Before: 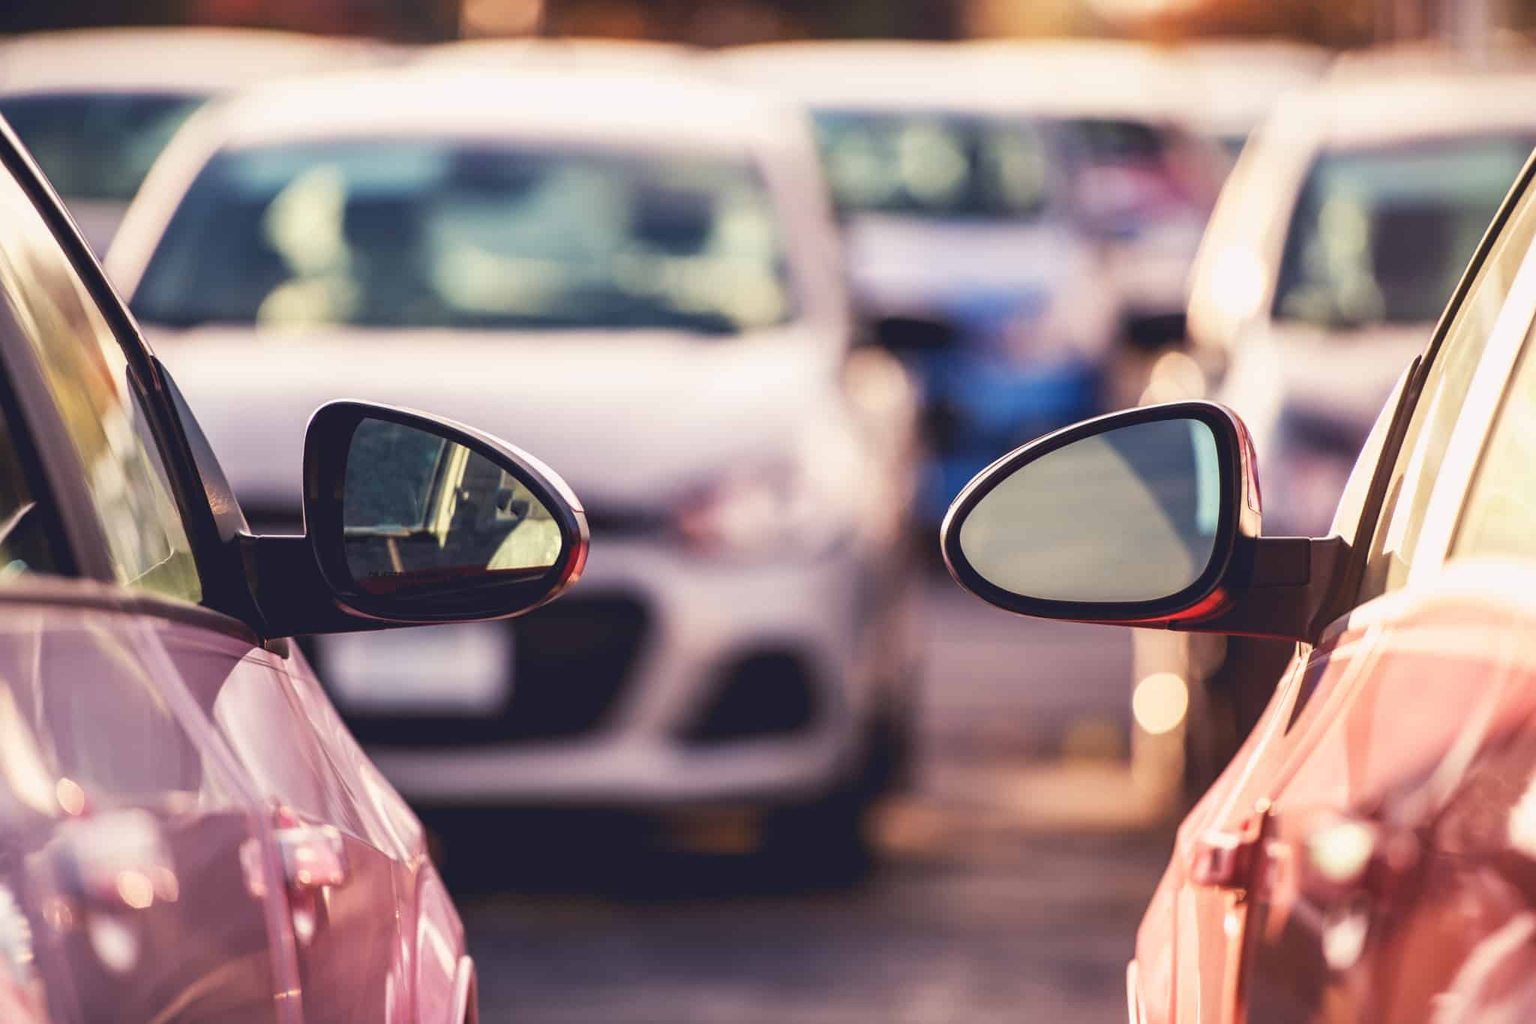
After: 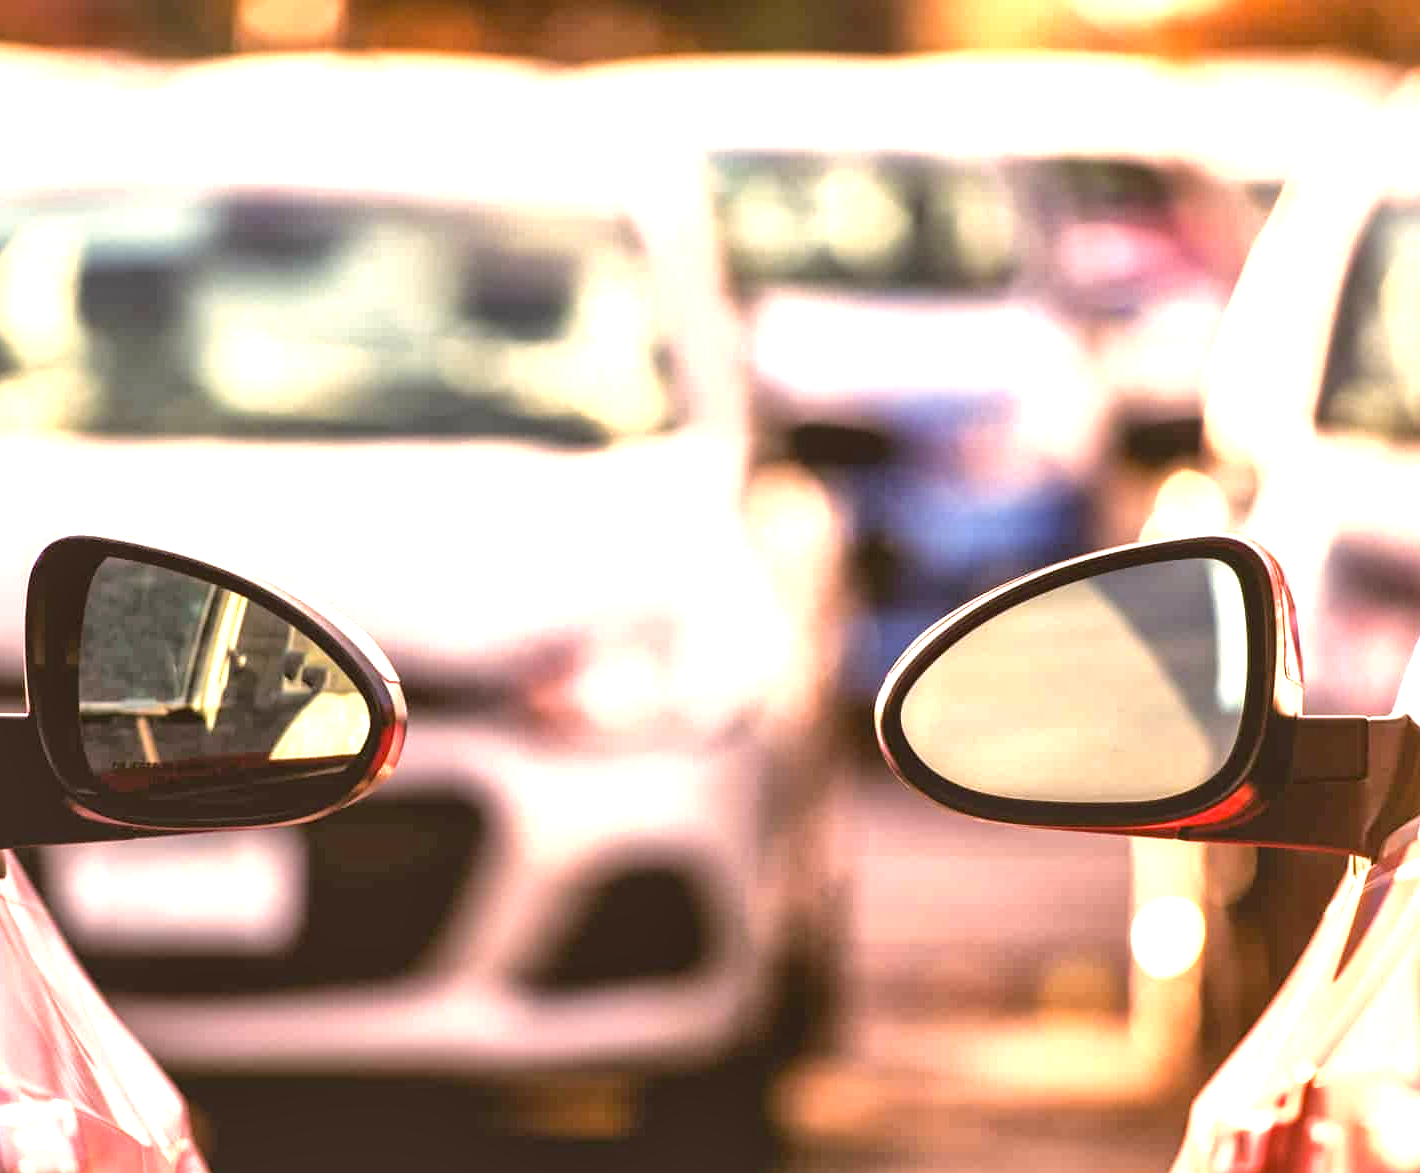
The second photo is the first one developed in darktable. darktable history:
crop: left 18.538%, right 12.098%, bottom 14.045%
color correction: highlights a* 8.59, highlights b* 15.16, shadows a* -0.382, shadows b* 25.74
local contrast: mode bilateral grid, contrast 21, coarseness 50, detail 162%, midtone range 0.2
exposure: exposure 1.161 EV, compensate exposure bias true, compensate highlight preservation false
